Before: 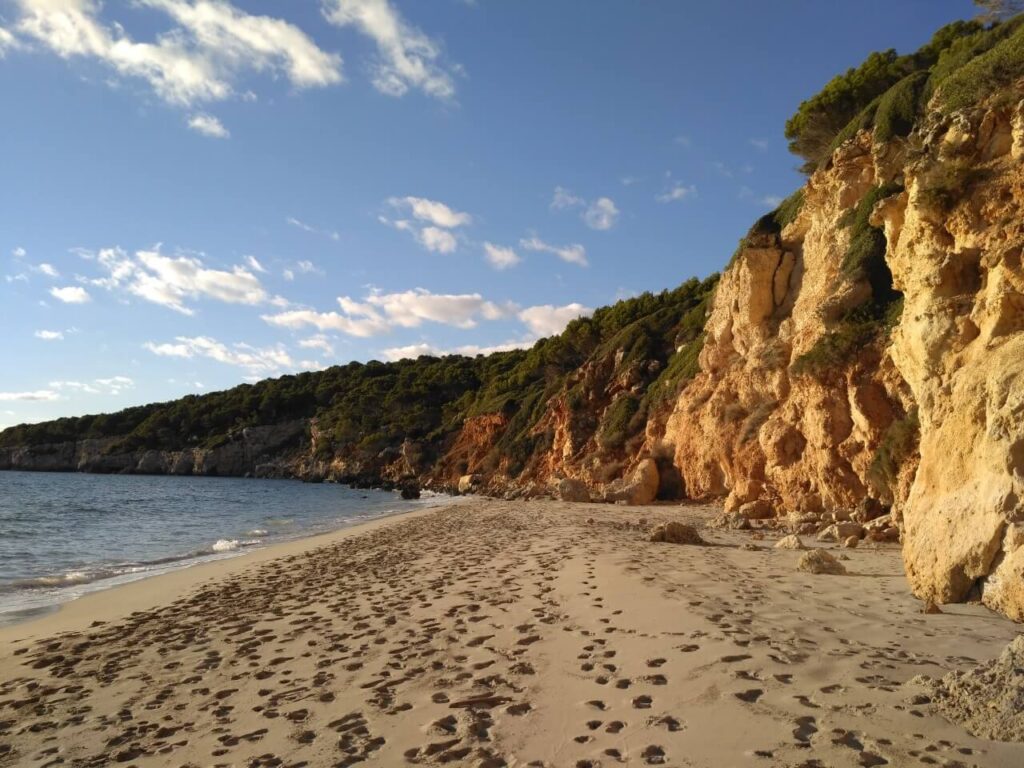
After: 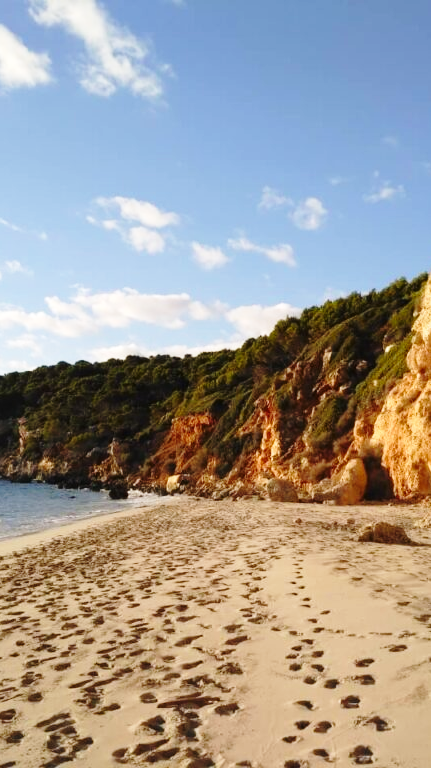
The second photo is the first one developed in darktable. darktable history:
crop: left 28.583%, right 29.231%
base curve: curves: ch0 [(0, 0) (0.028, 0.03) (0.121, 0.232) (0.46, 0.748) (0.859, 0.968) (1, 1)], preserve colors none
